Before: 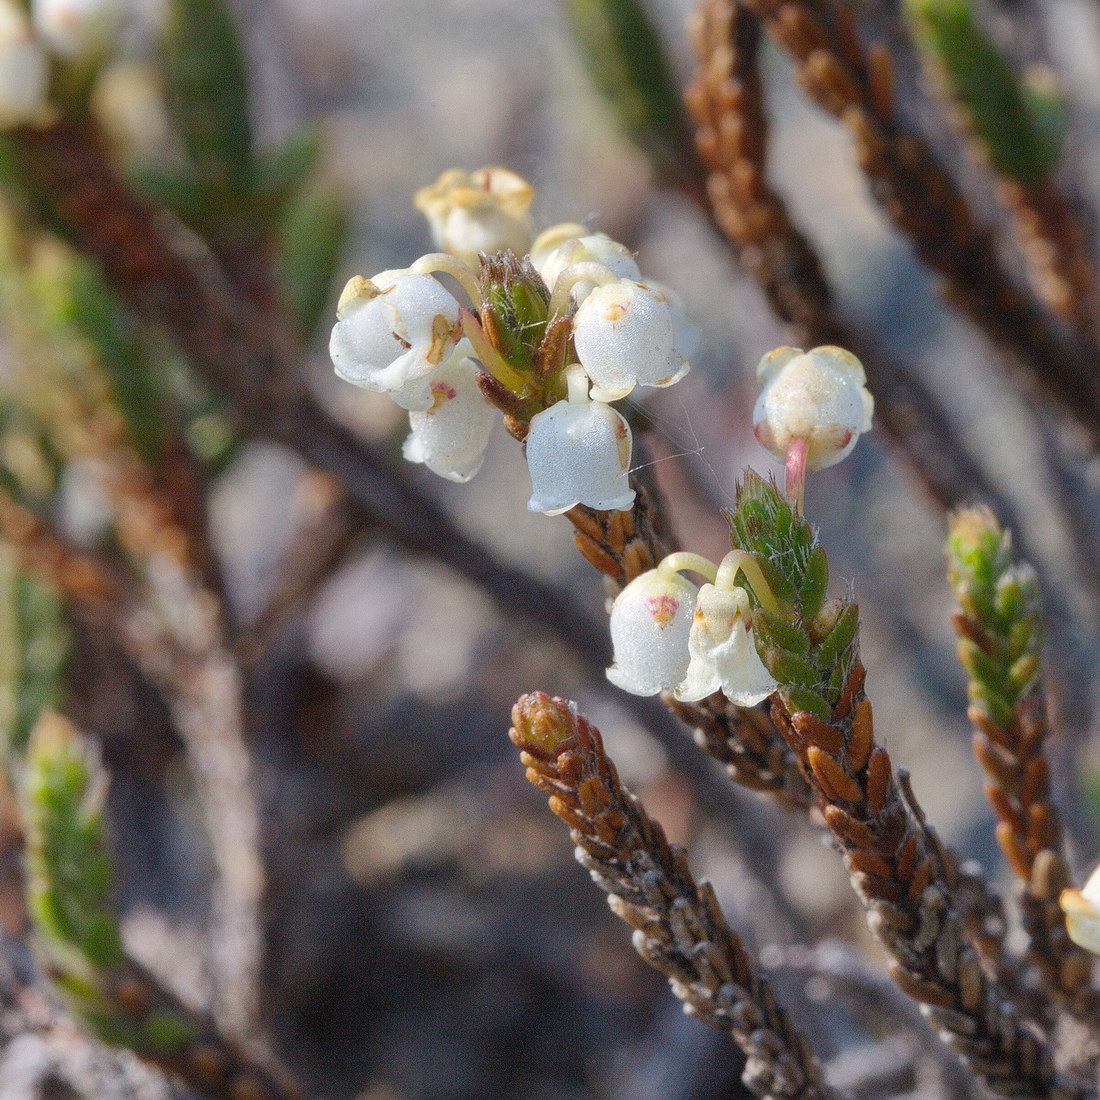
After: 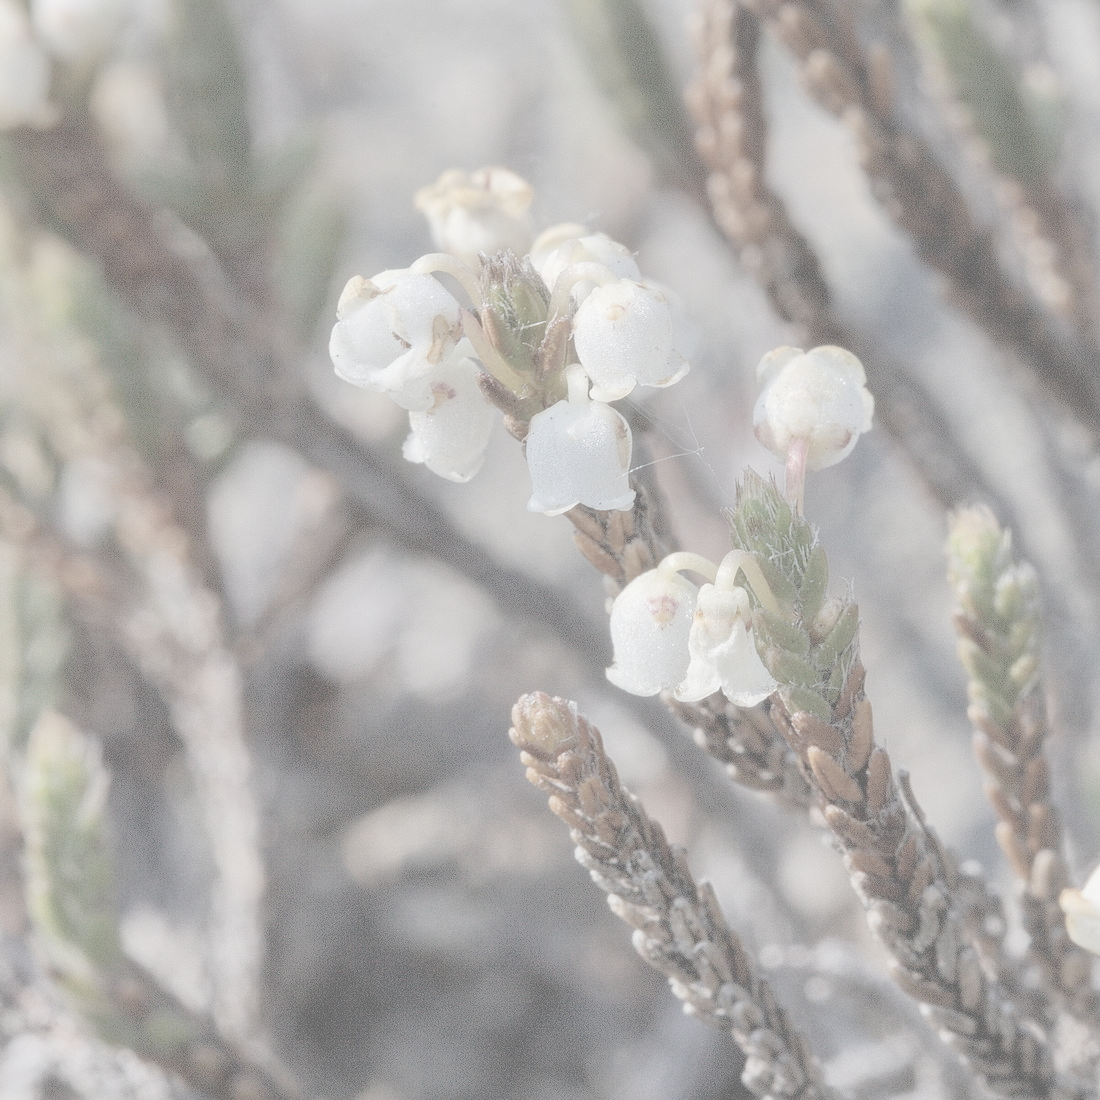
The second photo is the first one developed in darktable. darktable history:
local contrast: highlights 0%, shadows 0%, detail 133%
contrast brightness saturation: contrast -0.32, brightness 0.75, saturation -0.78
exposure: black level correction 0.005, exposure 0.014 EV, compensate highlight preservation false
